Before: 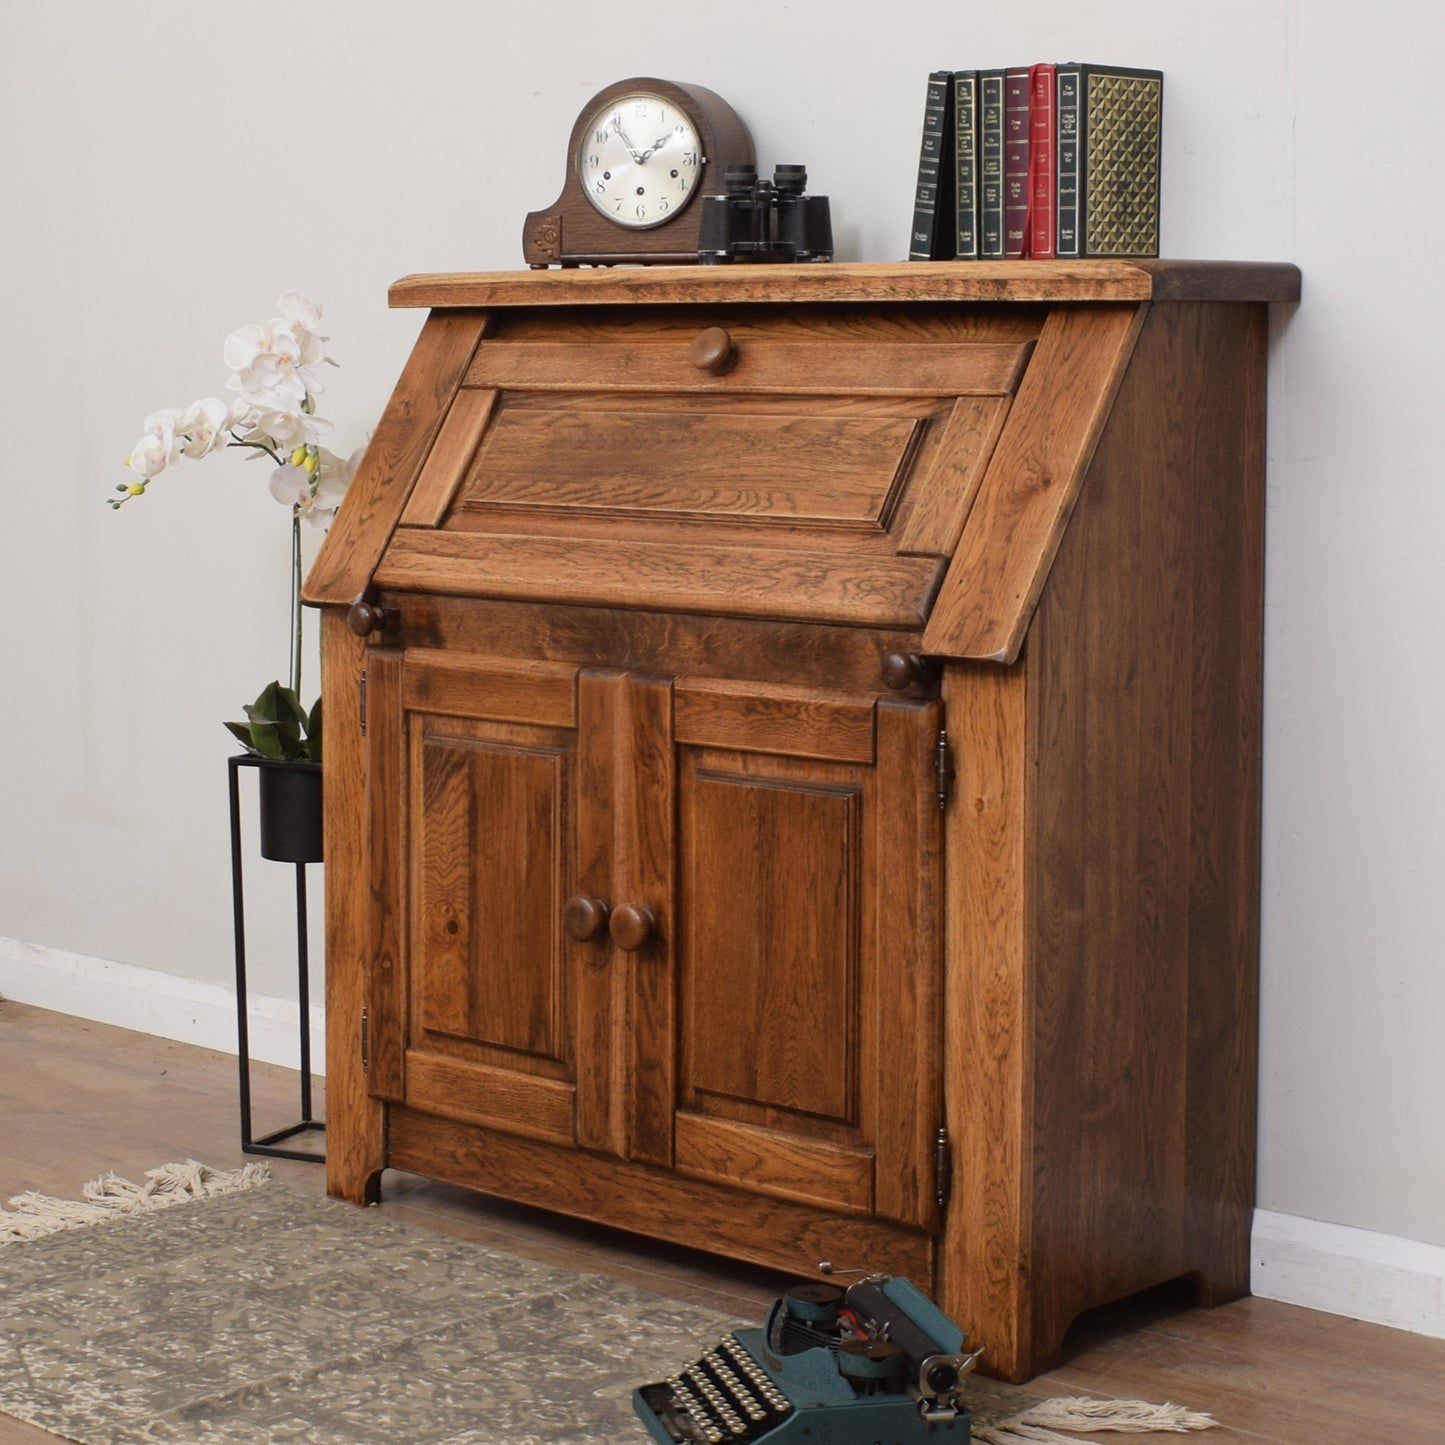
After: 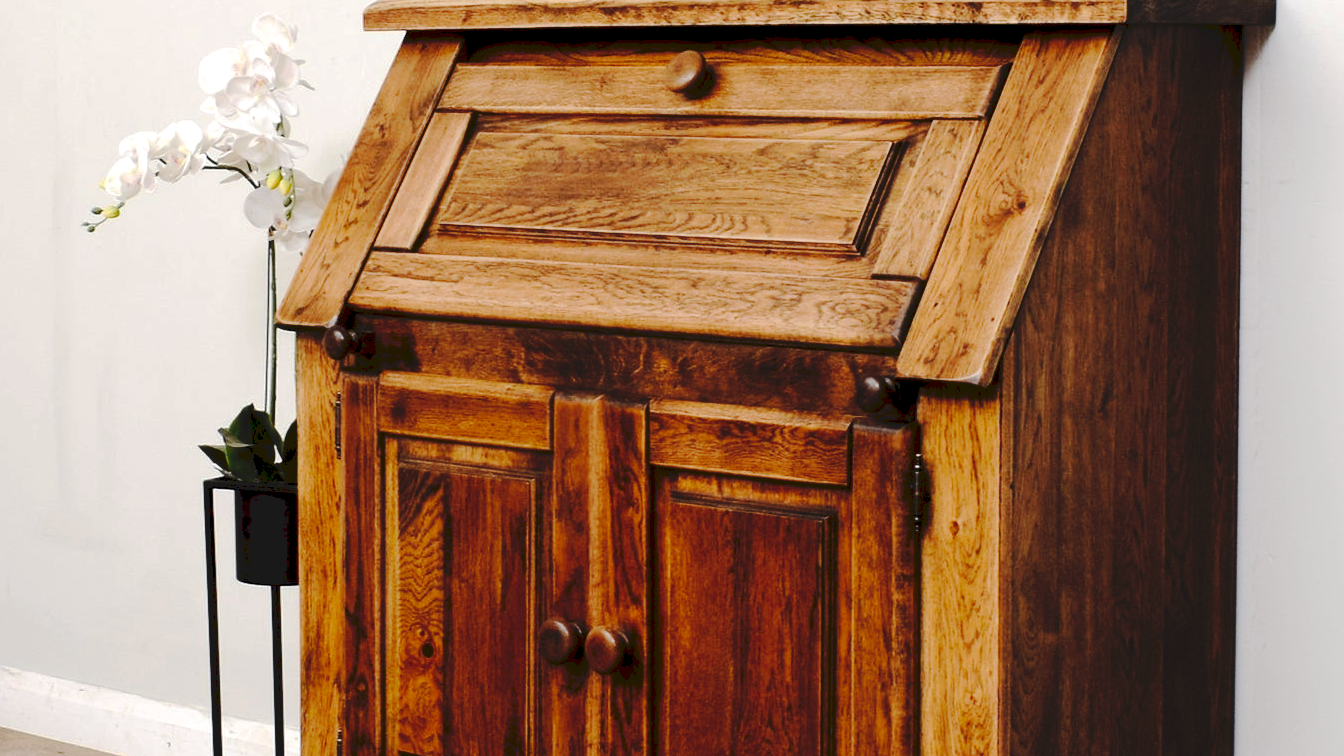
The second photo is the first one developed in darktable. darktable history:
exposure: black level correction 0.009, exposure -0.159 EV, compensate highlight preservation false
tone equalizer: -8 EV -0.75 EV, -7 EV -0.7 EV, -6 EV -0.6 EV, -5 EV -0.4 EV, -3 EV 0.4 EV, -2 EV 0.6 EV, -1 EV 0.7 EV, +0 EV 0.75 EV, edges refinement/feathering 500, mask exposure compensation -1.57 EV, preserve details no
tone curve: curves: ch0 [(0, 0) (0.003, 0.089) (0.011, 0.089) (0.025, 0.088) (0.044, 0.089) (0.069, 0.094) (0.1, 0.108) (0.136, 0.119) (0.177, 0.147) (0.224, 0.204) (0.277, 0.28) (0.335, 0.389) (0.399, 0.486) (0.468, 0.588) (0.543, 0.647) (0.623, 0.705) (0.709, 0.759) (0.801, 0.815) (0.898, 0.873) (1, 1)], preserve colors none
crop: left 1.744%, top 19.225%, right 5.069%, bottom 28.357%
